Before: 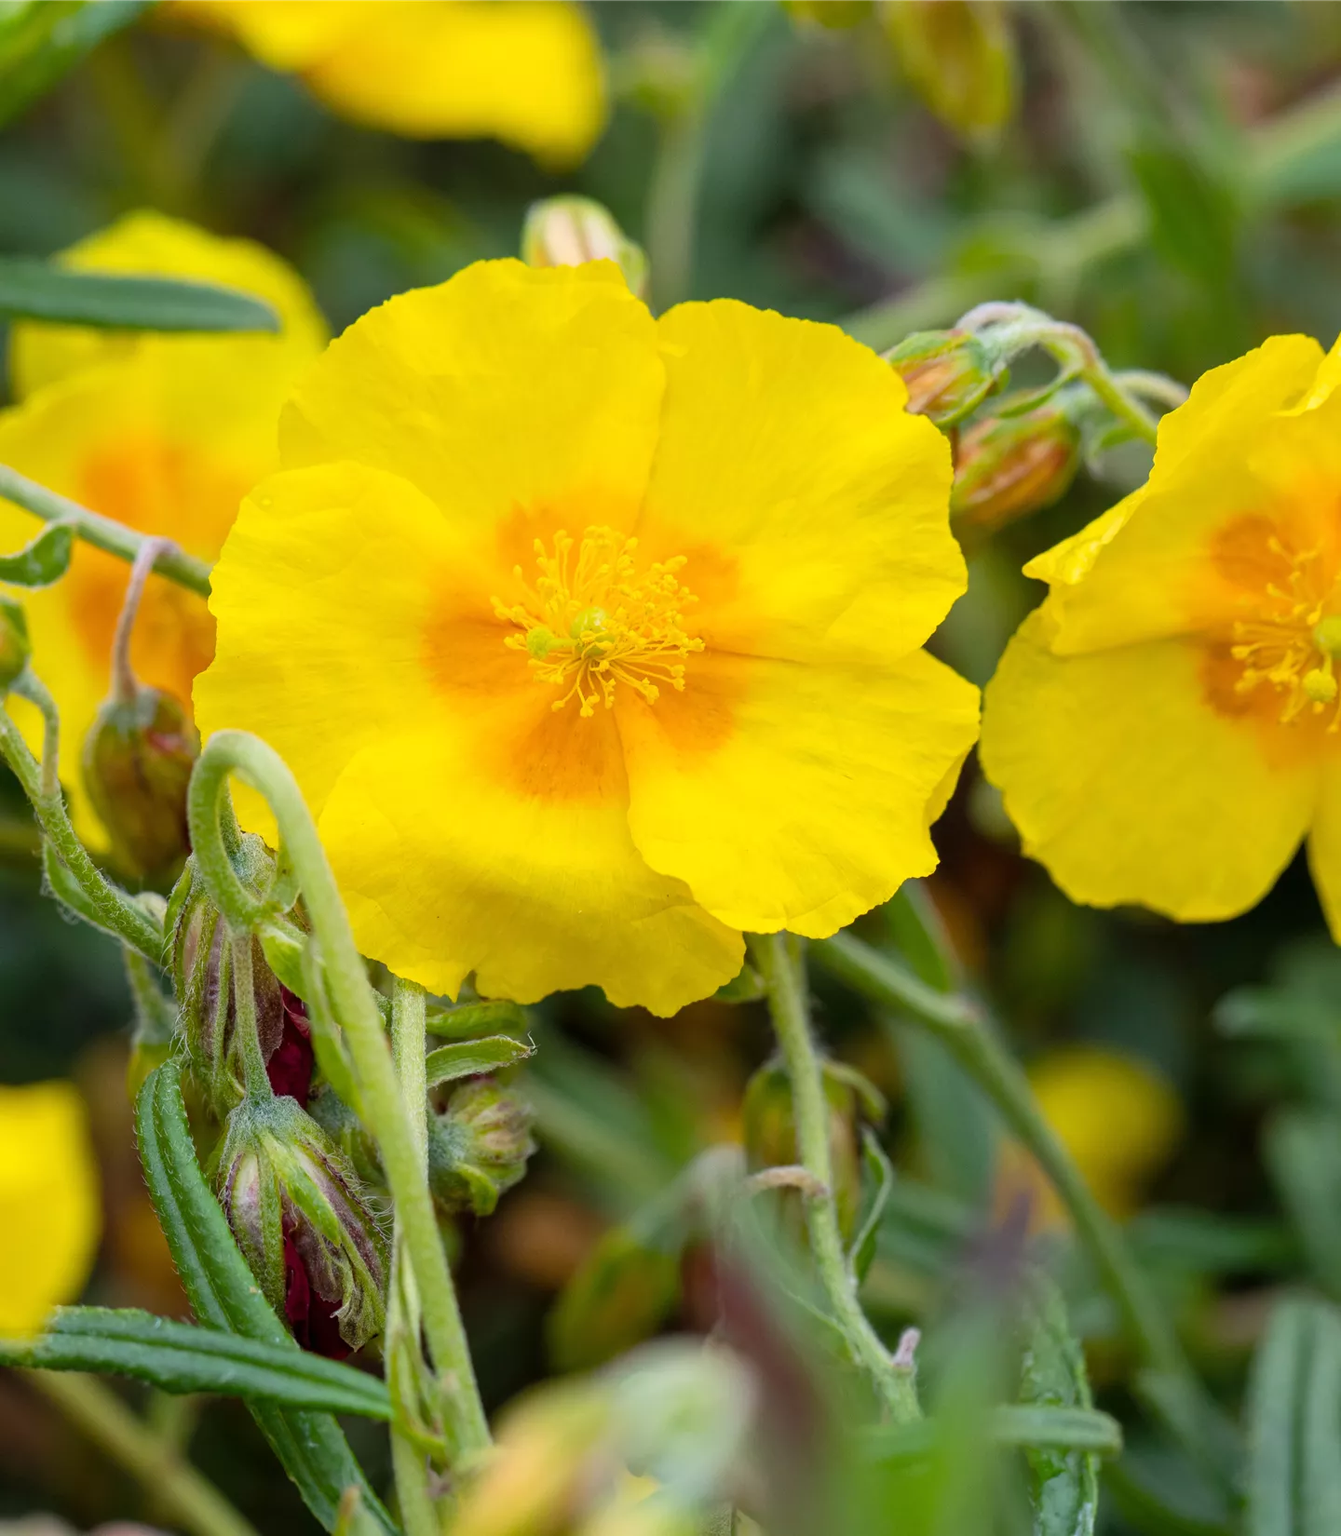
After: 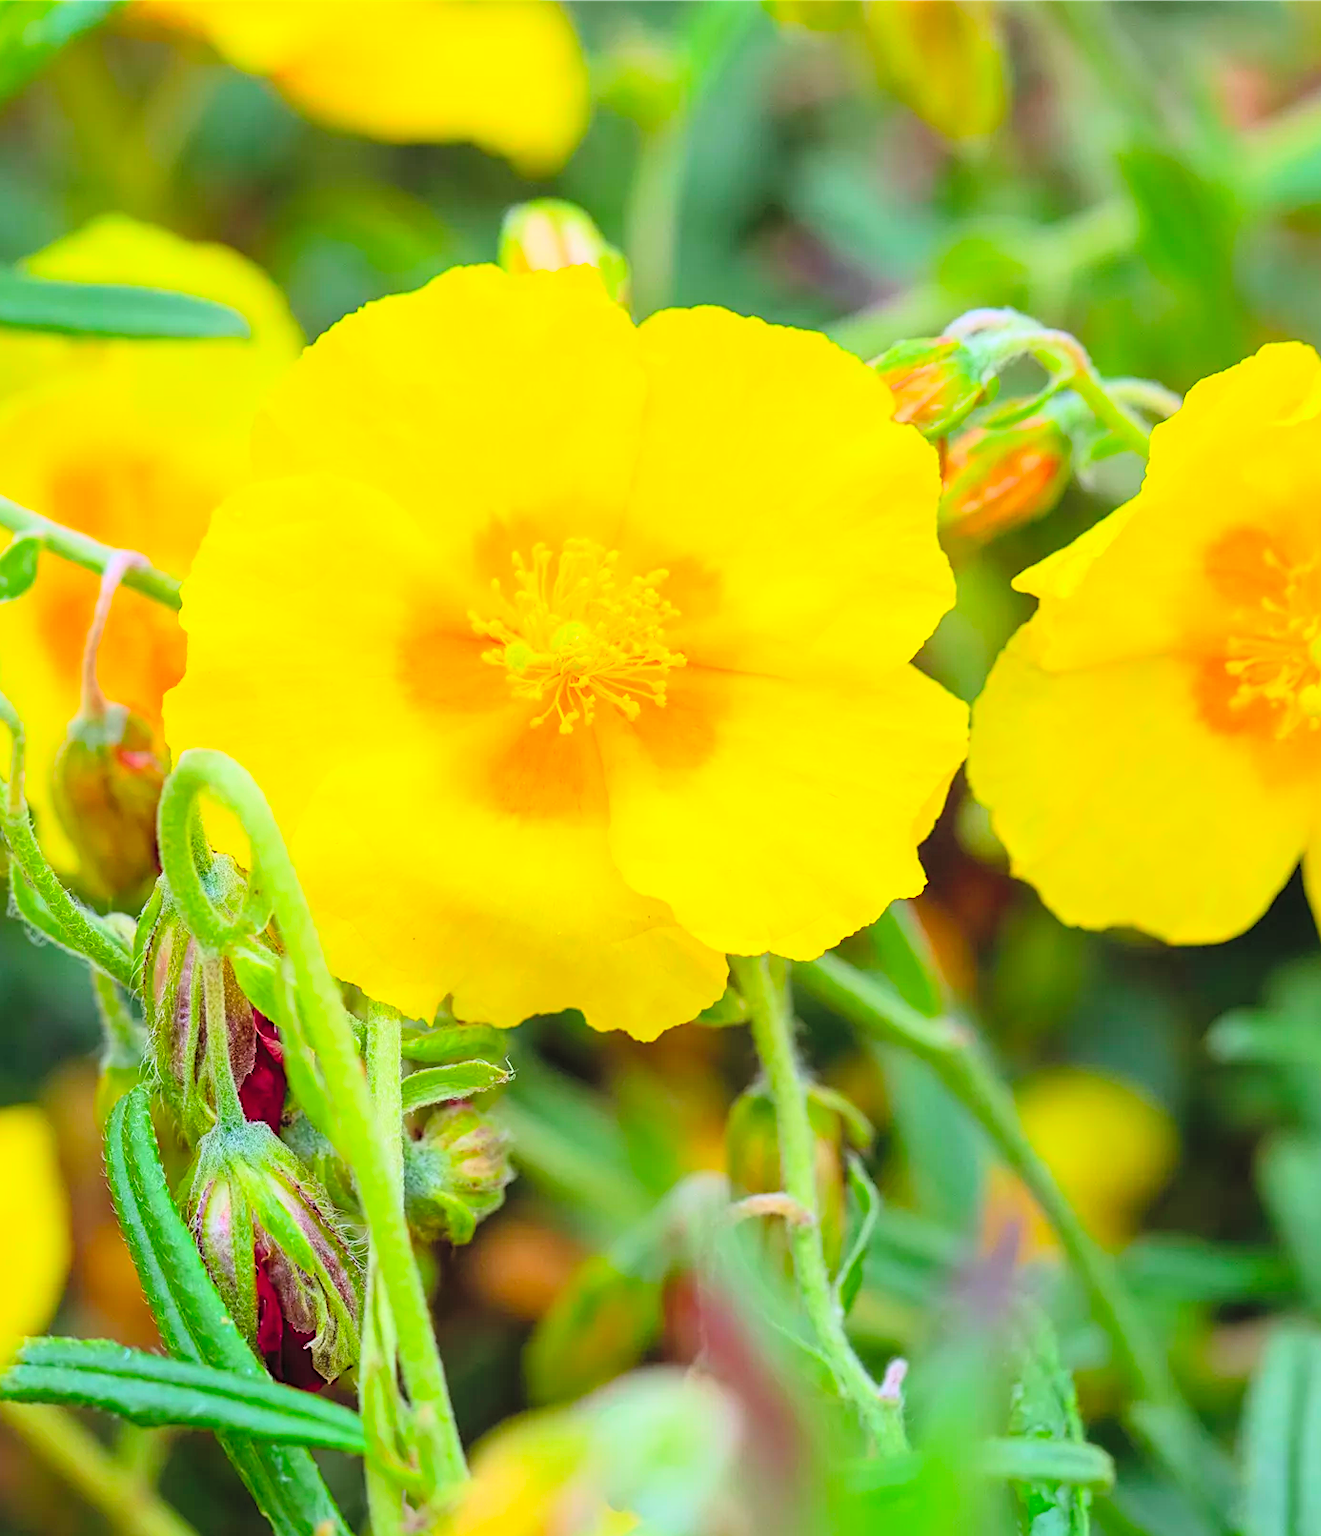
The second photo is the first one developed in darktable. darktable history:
global tonemap: drago (0.7, 100)
sharpen: on, module defaults
crop and rotate: left 2.536%, right 1.107%, bottom 2.246%
color contrast: green-magenta contrast 1.69, blue-yellow contrast 1.49
white balance: red 0.976, blue 1.04
contrast brightness saturation: contrast 0.2, brightness 0.16, saturation 0.22
